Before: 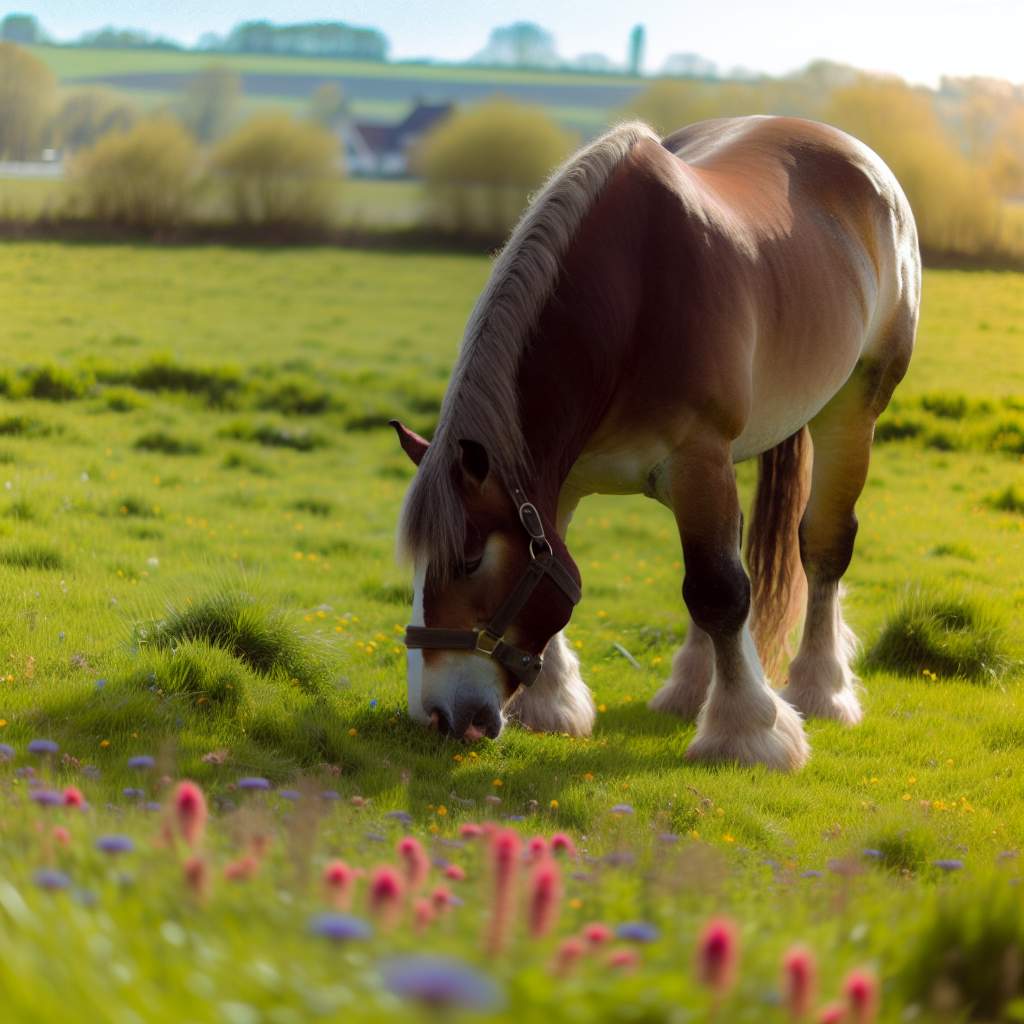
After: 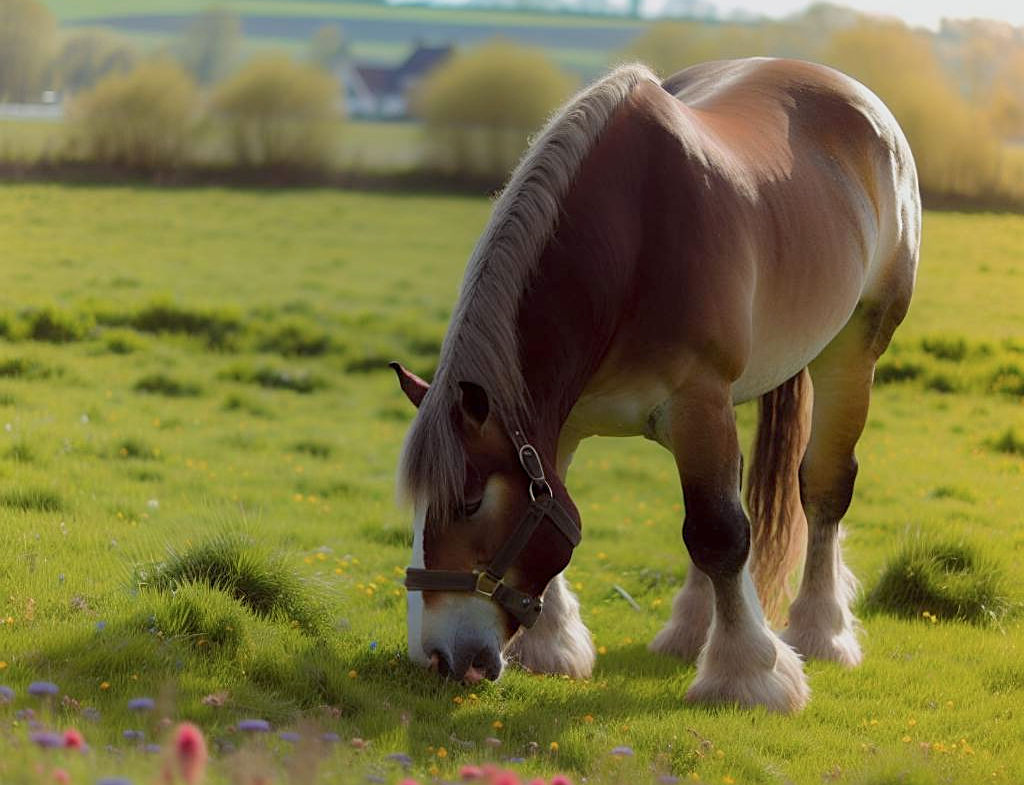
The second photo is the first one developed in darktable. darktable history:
sharpen: on, module defaults
color balance: contrast -15%
crop: top 5.667%, bottom 17.637%
